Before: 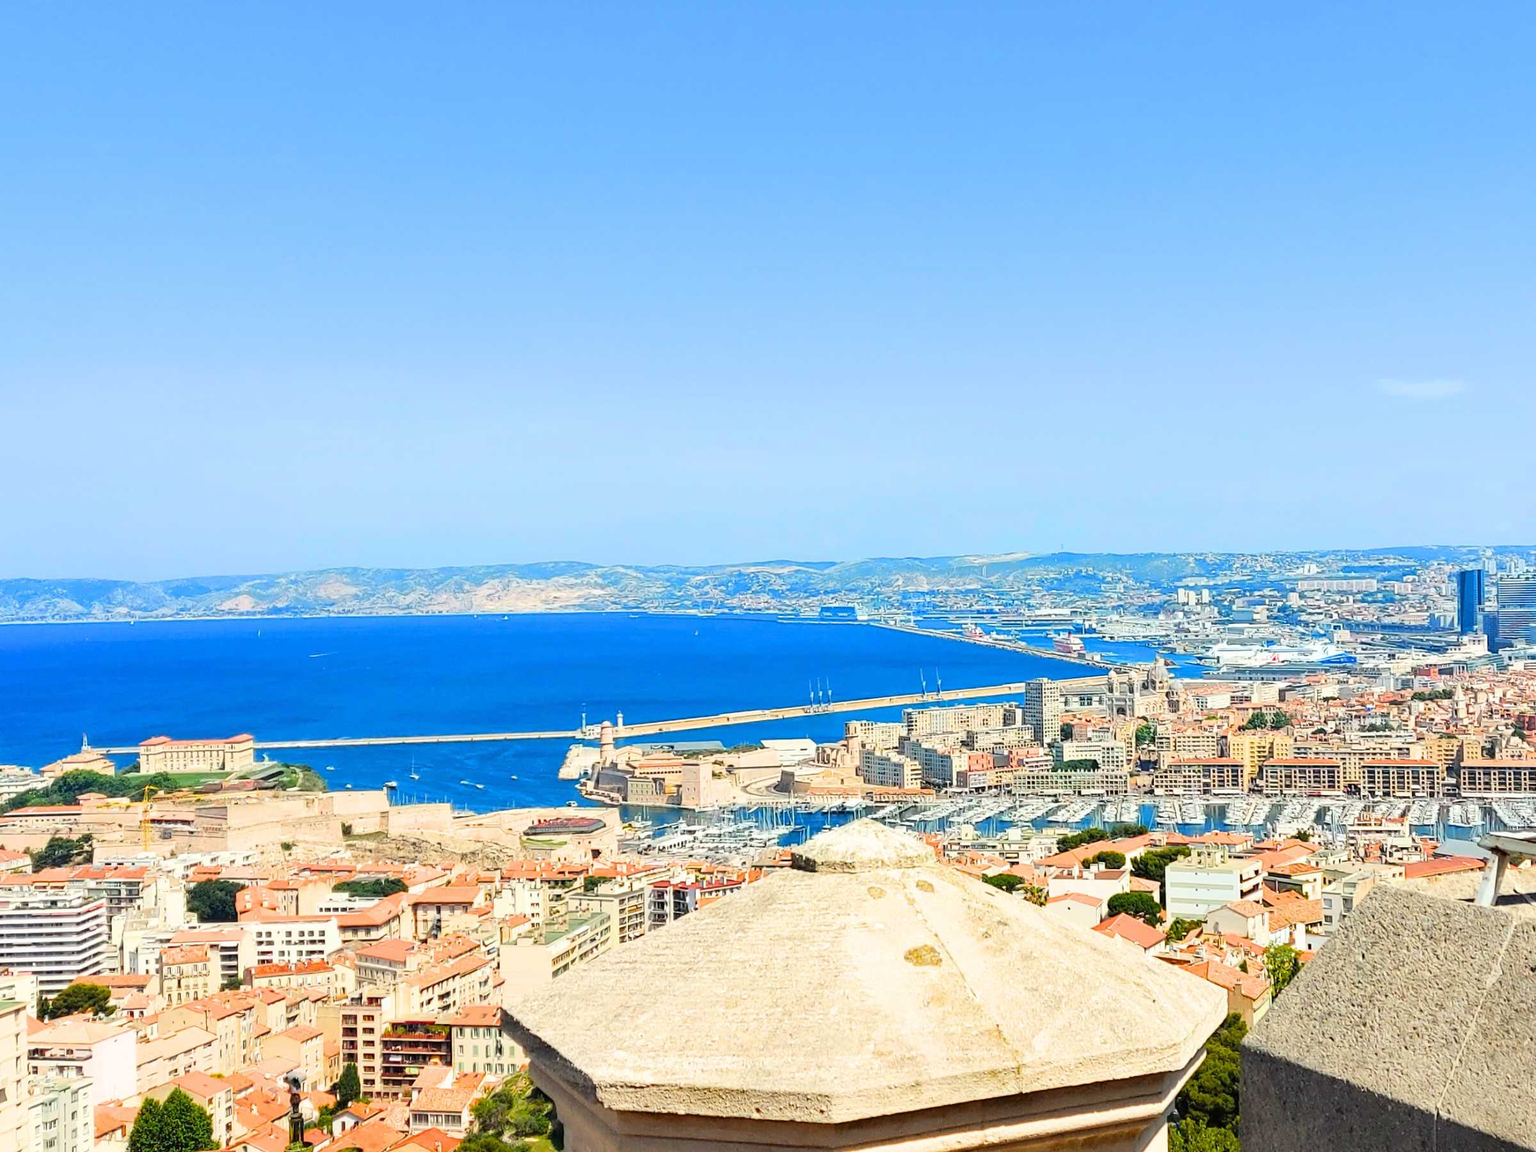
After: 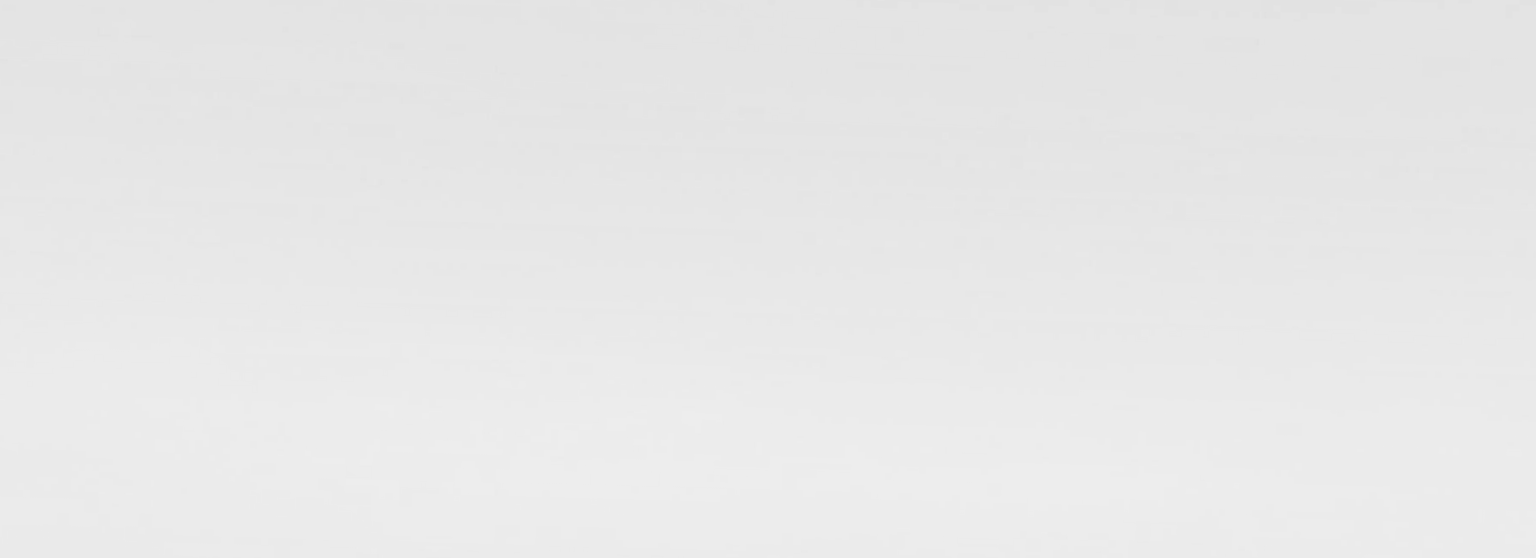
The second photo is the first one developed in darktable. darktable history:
filmic rgb: black relative exposure -7.92 EV, white relative exposure 4.13 EV, threshold 3 EV, hardness 4.02, latitude 51.22%, contrast 1.013, shadows ↔ highlights balance 5.35%, color science v5 (2021), contrast in shadows safe, contrast in highlights safe, enable highlight reconstruction true
monochrome: a 32, b 64, size 2.3
sharpen: on, module defaults
exposure: black level correction 0, exposure 0.95 EV, compensate exposure bias true, compensate highlight preservation false
local contrast: highlights 61%, detail 143%, midtone range 0.428
crop: left 0.579%, top 7.627%, right 23.167%, bottom 54.275%
rotate and perspective: rotation 1.57°, crop left 0.018, crop right 0.982, crop top 0.039, crop bottom 0.961
contrast brightness saturation: contrast 0.2, brightness 0.16, saturation 0.22
